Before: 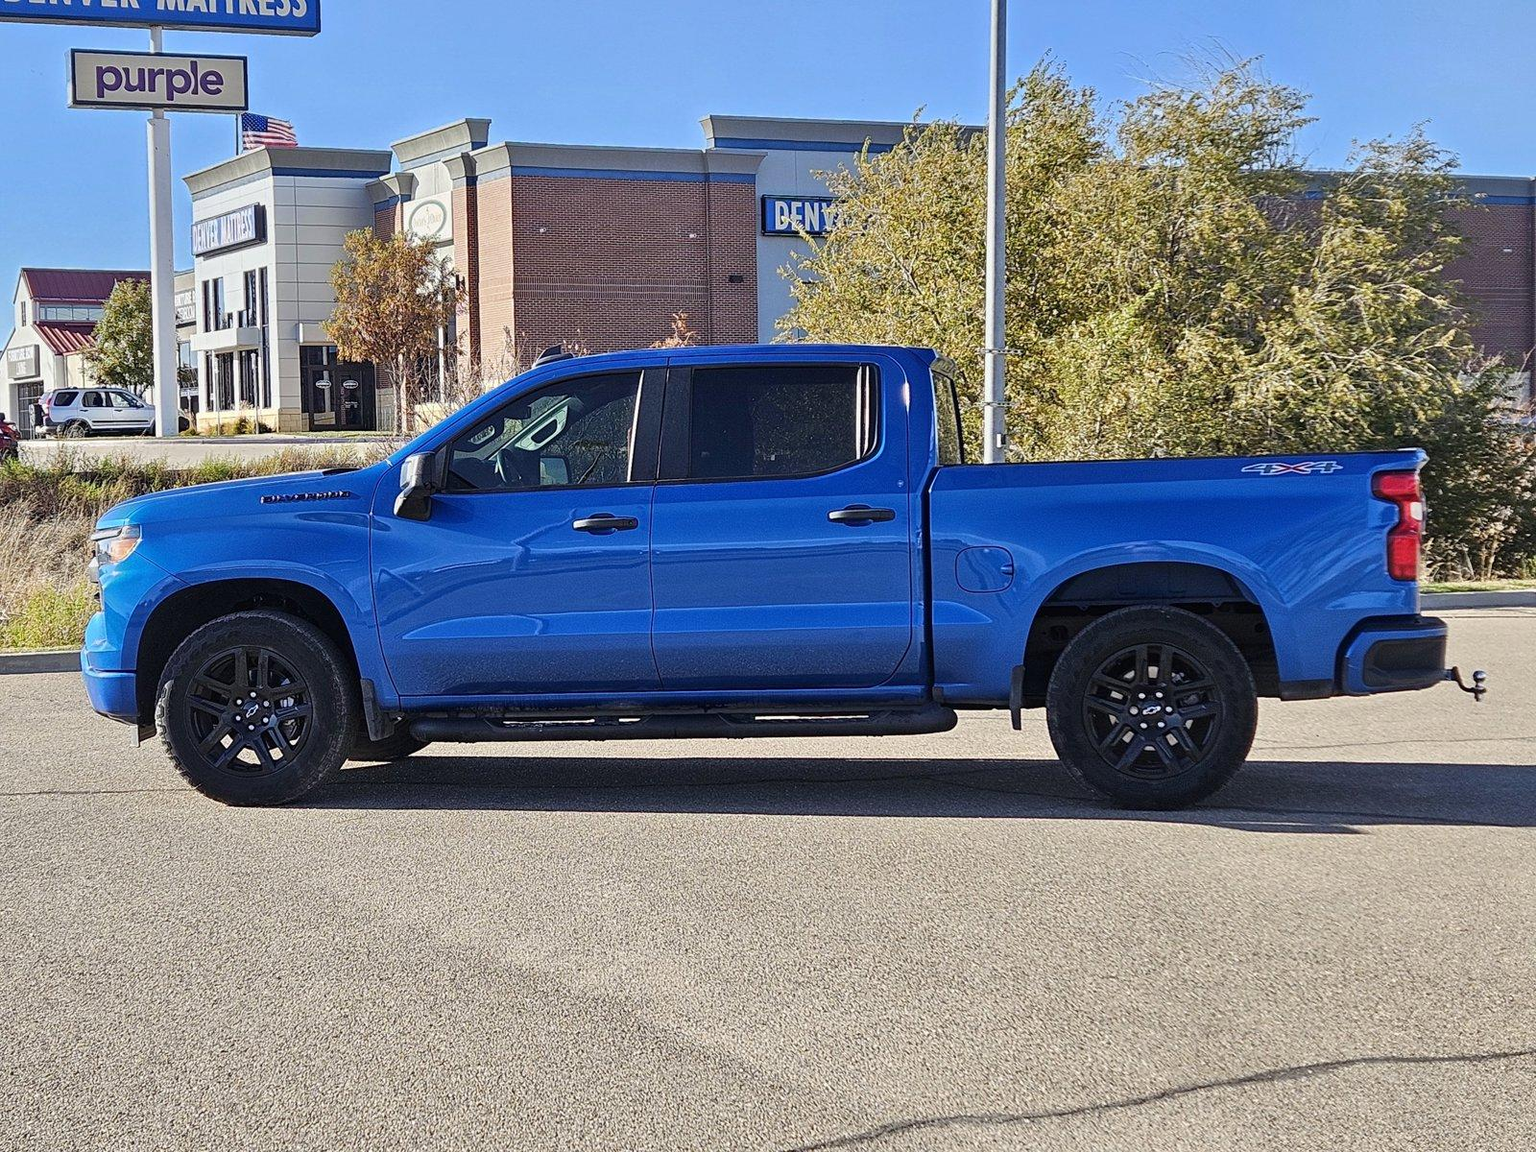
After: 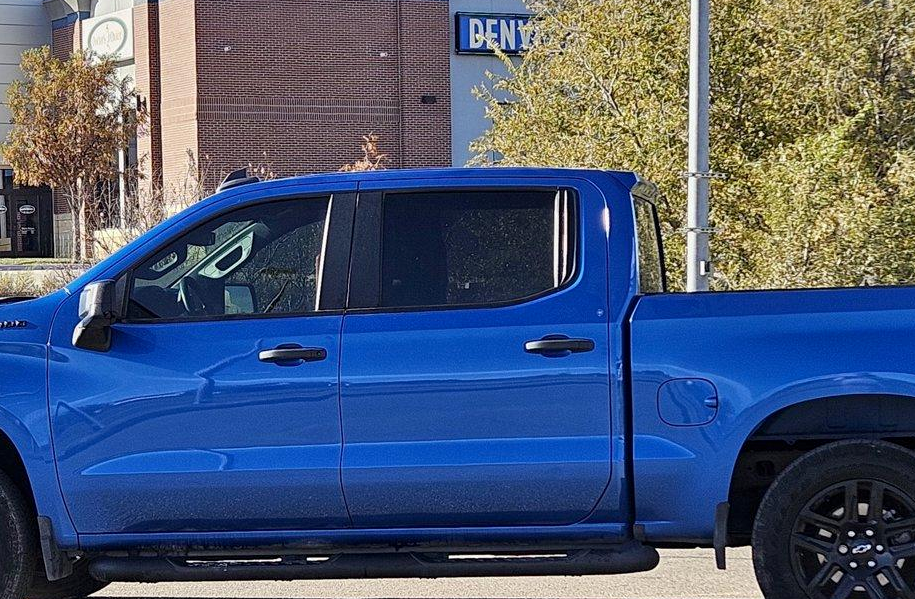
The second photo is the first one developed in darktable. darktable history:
crop: left 21.168%, top 15.925%, right 21.627%, bottom 34.085%
exposure: black level correction 0.001, compensate highlight preservation false
